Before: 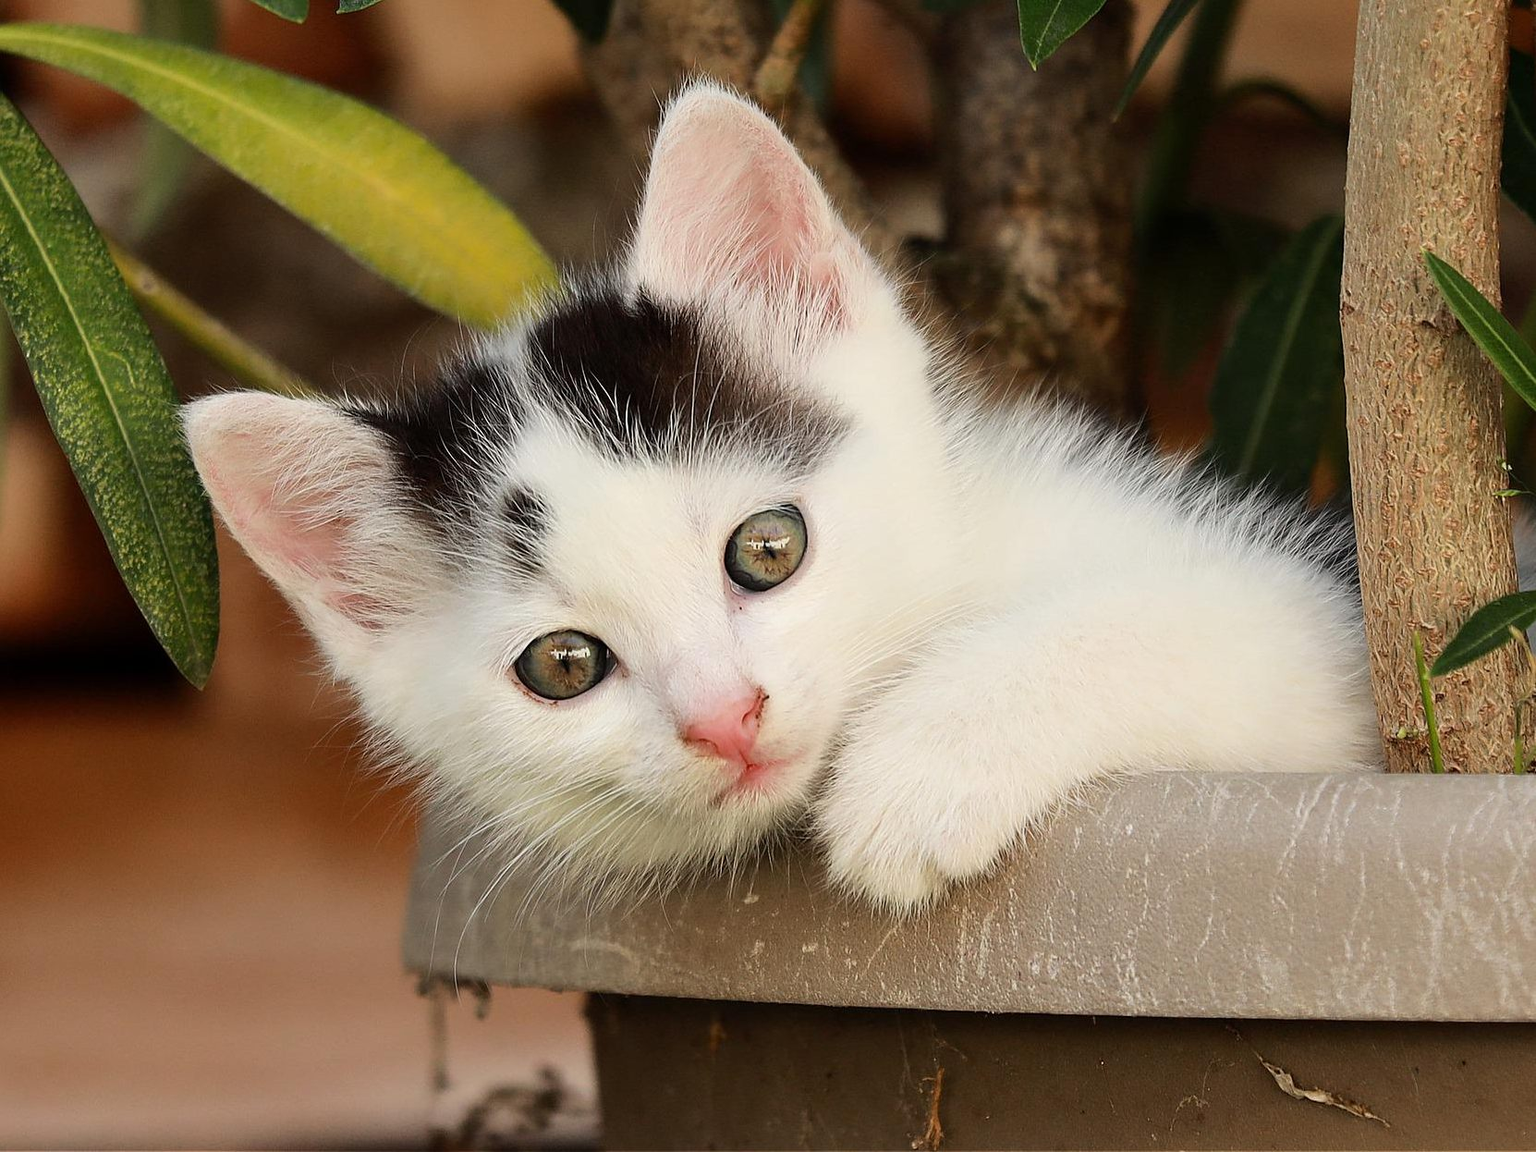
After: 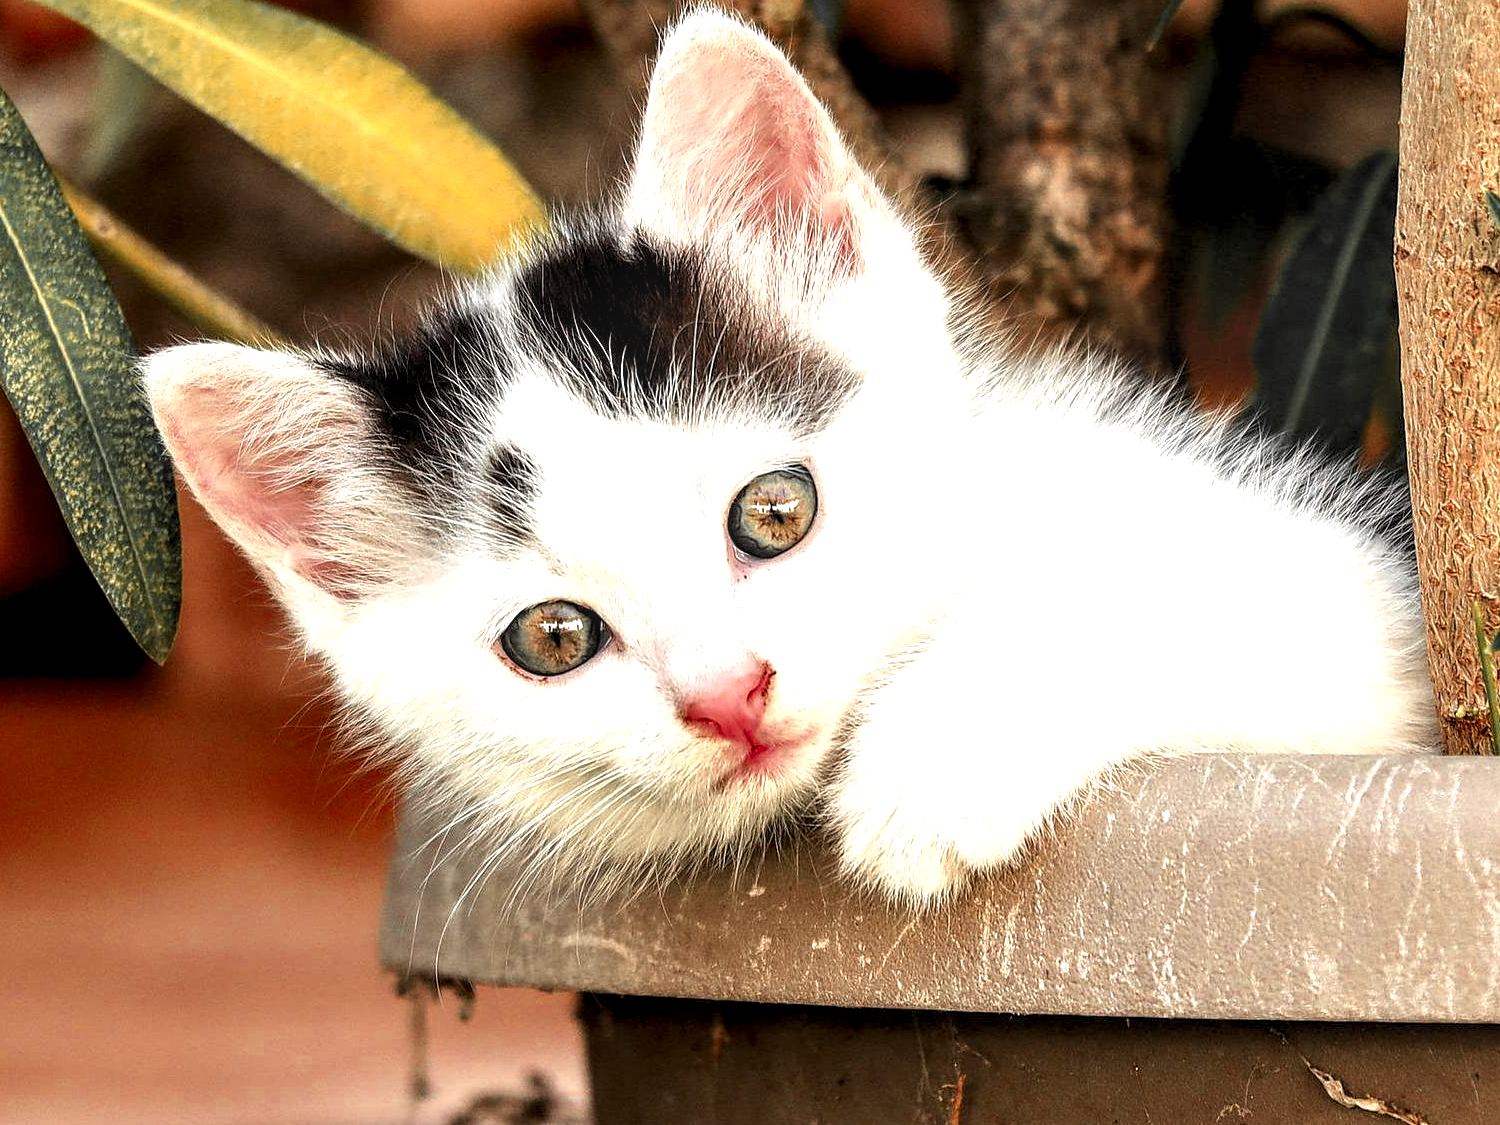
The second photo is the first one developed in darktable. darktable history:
levels: levels [0.062, 0.494, 0.925]
local contrast: detail 150%
color zones: curves: ch0 [(0, 0.363) (0.128, 0.373) (0.25, 0.5) (0.402, 0.407) (0.521, 0.525) (0.63, 0.559) (0.729, 0.662) (0.867, 0.471)]; ch1 [(0, 0.515) (0.136, 0.618) (0.25, 0.5) (0.378, 0) (0.516, 0) (0.622, 0.593) (0.737, 0.819) (0.87, 0.593)]; ch2 [(0, 0.529) (0.128, 0.471) (0.282, 0.451) (0.386, 0.662) (0.516, 0.525) (0.633, 0.554) (0.75, 0.62) (0.875, 0.441)]
exposure: exposure 0.671 EV, compensate exposure bias true, compensate highlight preservation false
crop: left 3.408%, top 6.505%, right 6.28%, bottom 3.206%
